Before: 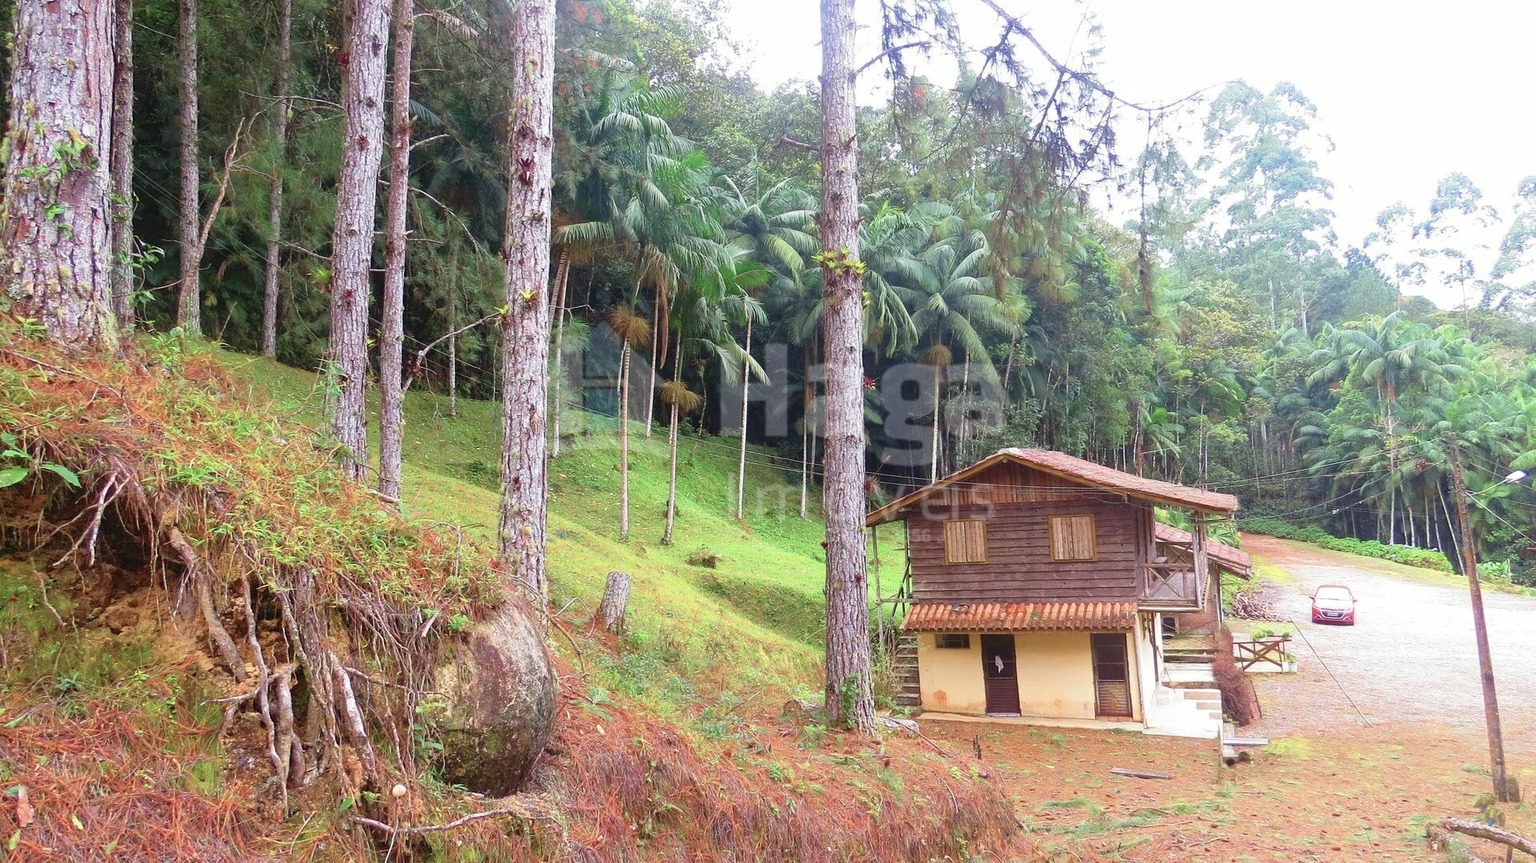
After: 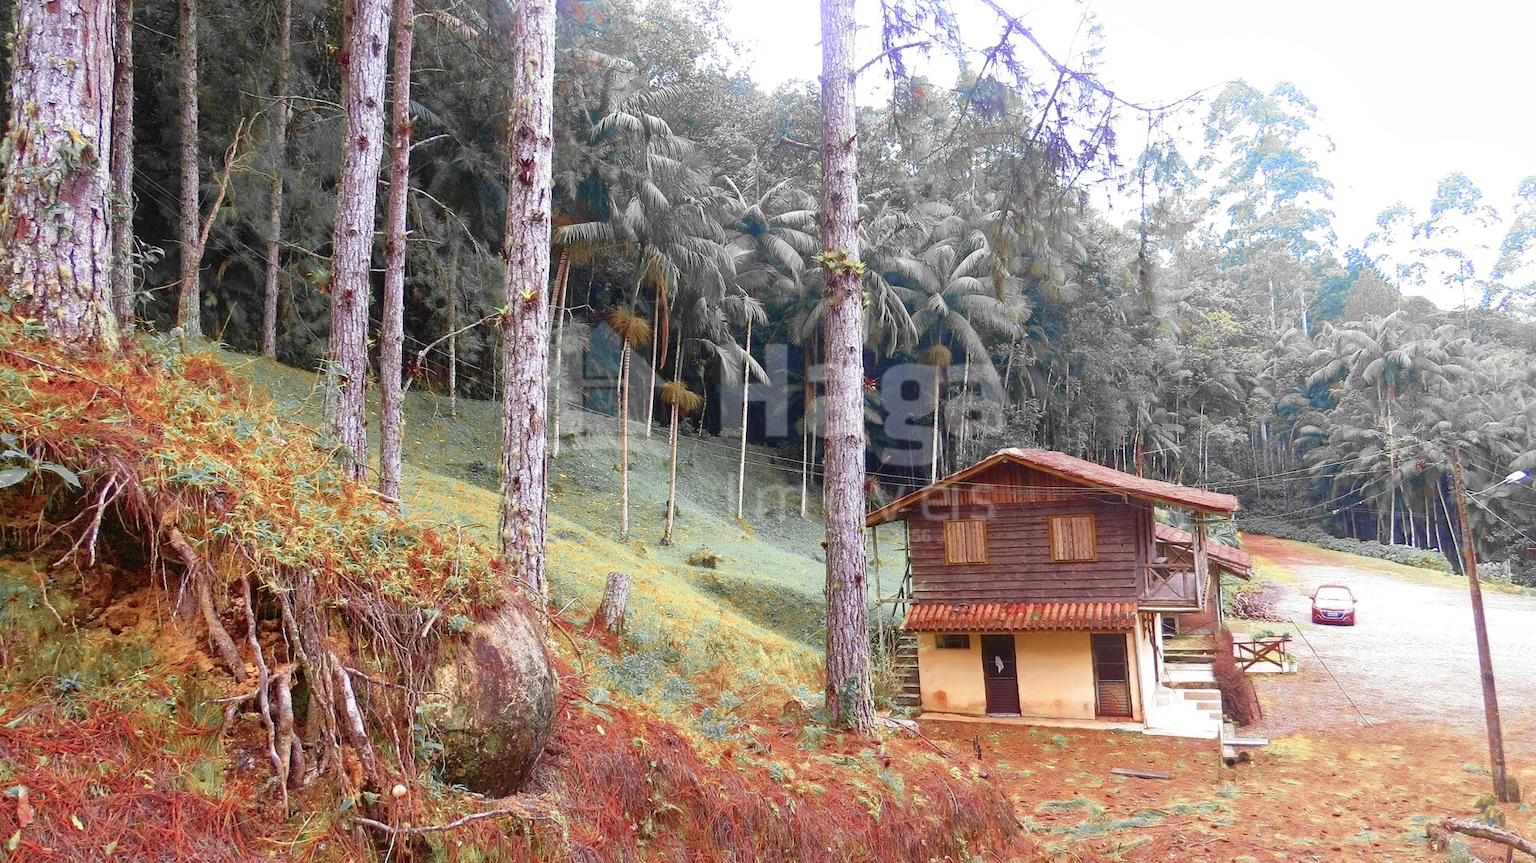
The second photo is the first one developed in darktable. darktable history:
color zones: curves: ch0 [(0, 0.363) (0.128, 0.373) (0.25, 0.5) (0.402, 0.407) (0.521, 0.525) (0.63, 0.559) (0.729, 0.662) (0.867, 0.471)]; ch1 [(0, 0.515) (0.136, 0.618) (0.25, 0.5) (0.378, 0) (0.516, 0) (0.622, 0.593) (0.737, 0.819) (0.87, 0.593)]; ch2 [(0, 0.529) (0.128, 0.471) (0.282, 0.451) (0.386, 0.662) (0.516, 0.525) (0.633, 0.554) (0.75, 0.62) (0.875, 0.441)]
local contrast: mode bilateral grid, contrast 20, coarseness 50, detail 120%, midtone range 0.2
tone equalizer: on, module defaults
